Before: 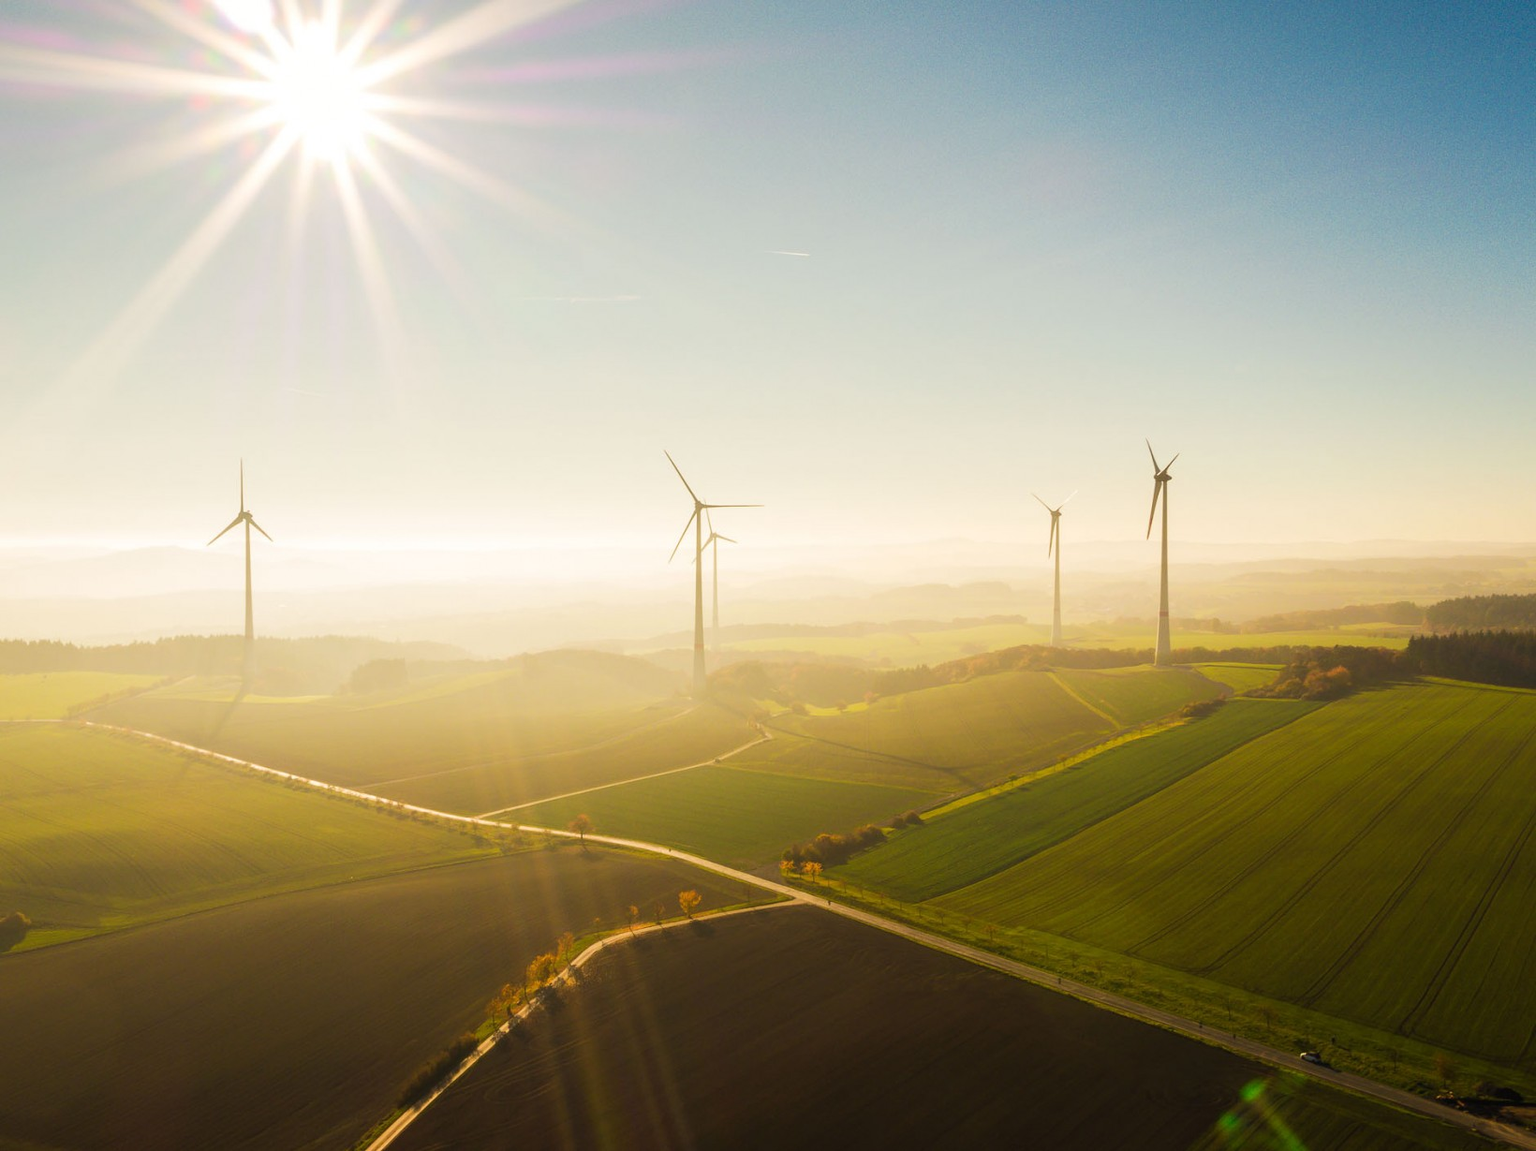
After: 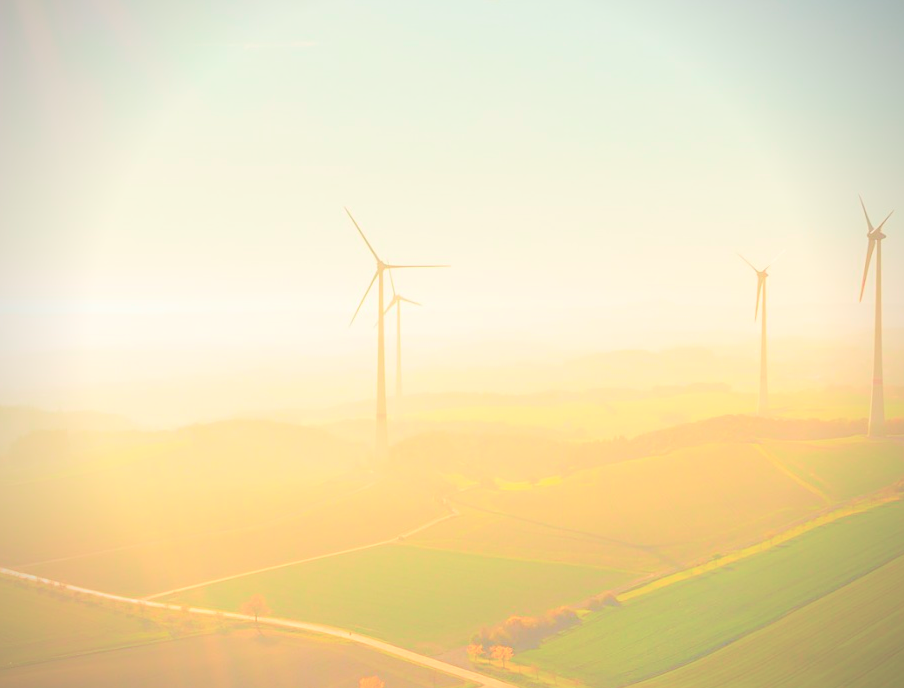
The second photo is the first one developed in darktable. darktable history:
crop and rotate: left 22.268%, top 22.338%, right 22.561%, bottom 21.601%
color zones: curves: ch1 [(0, 0.469) (0.01, 0.469) (0.12, 0.446) (0.248, 0.469) (0.5, 0.5) (0.748, 0.5) (0.99, 0.469) (1, 0.469)]
tone equalizer: -8 EV 0.26 EV, -7 EV 0.43 EV, -6 EV 0.395 EV, -5 EV 0.251 EV, -3 EV -0.261 EV, -2 EV -0.42 EV, -1 EV -0.434 EV, +0 EV -0.265 EV, edges refinement/feathering 500, mask exposure compensation -1.57 EV, preserve details no
tone curve: curves: ch0 [(0, 0) (0.068, 0.031) (0.175, 0.132) (0.337, 0.304) (0.498, 0.511) (0.748, 0.762) (0.993, 0.954)]; ch1 [(0, 0) (0.294, 0.184) (0.359, 0.34) (0.362, 0.35) (0.43, 0.41) (0.469, 0.453) (0.495, 0.489) (0.54, 0.563) (0.612, 0.641) (1, 1)]; ch2 [(0, 0) (0.431, 0.419) (0.495, 0.502) (0.524, 0.534) (0.557, 0.56) (0.634, 0.654) (0.728, 0.722) (1, 1)], color space Lab, independent channels, preserve colors none
sharpen: amount 0.206
contrast brightness saturation: brightness 0.999
exposure: black level correction -0.002, exposure 0.706 EV, compensate exposure bias true, compensate highlight preservation false
vignetting: fall-off radius 61.15%, brightness -0.579, saturation -0.267, unbound false
